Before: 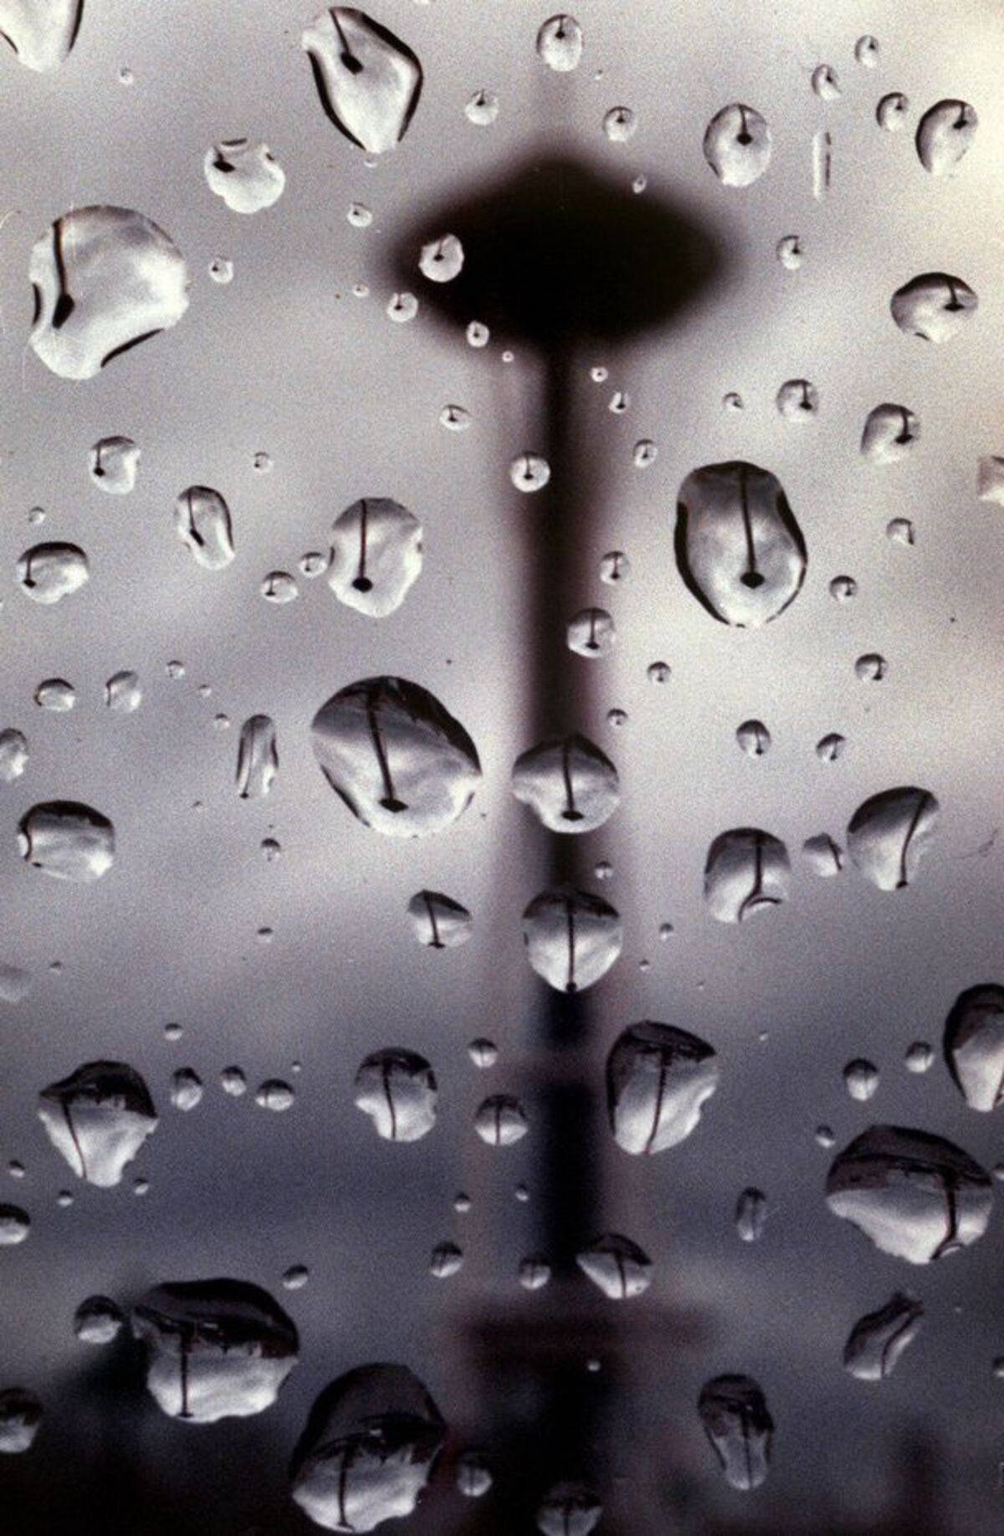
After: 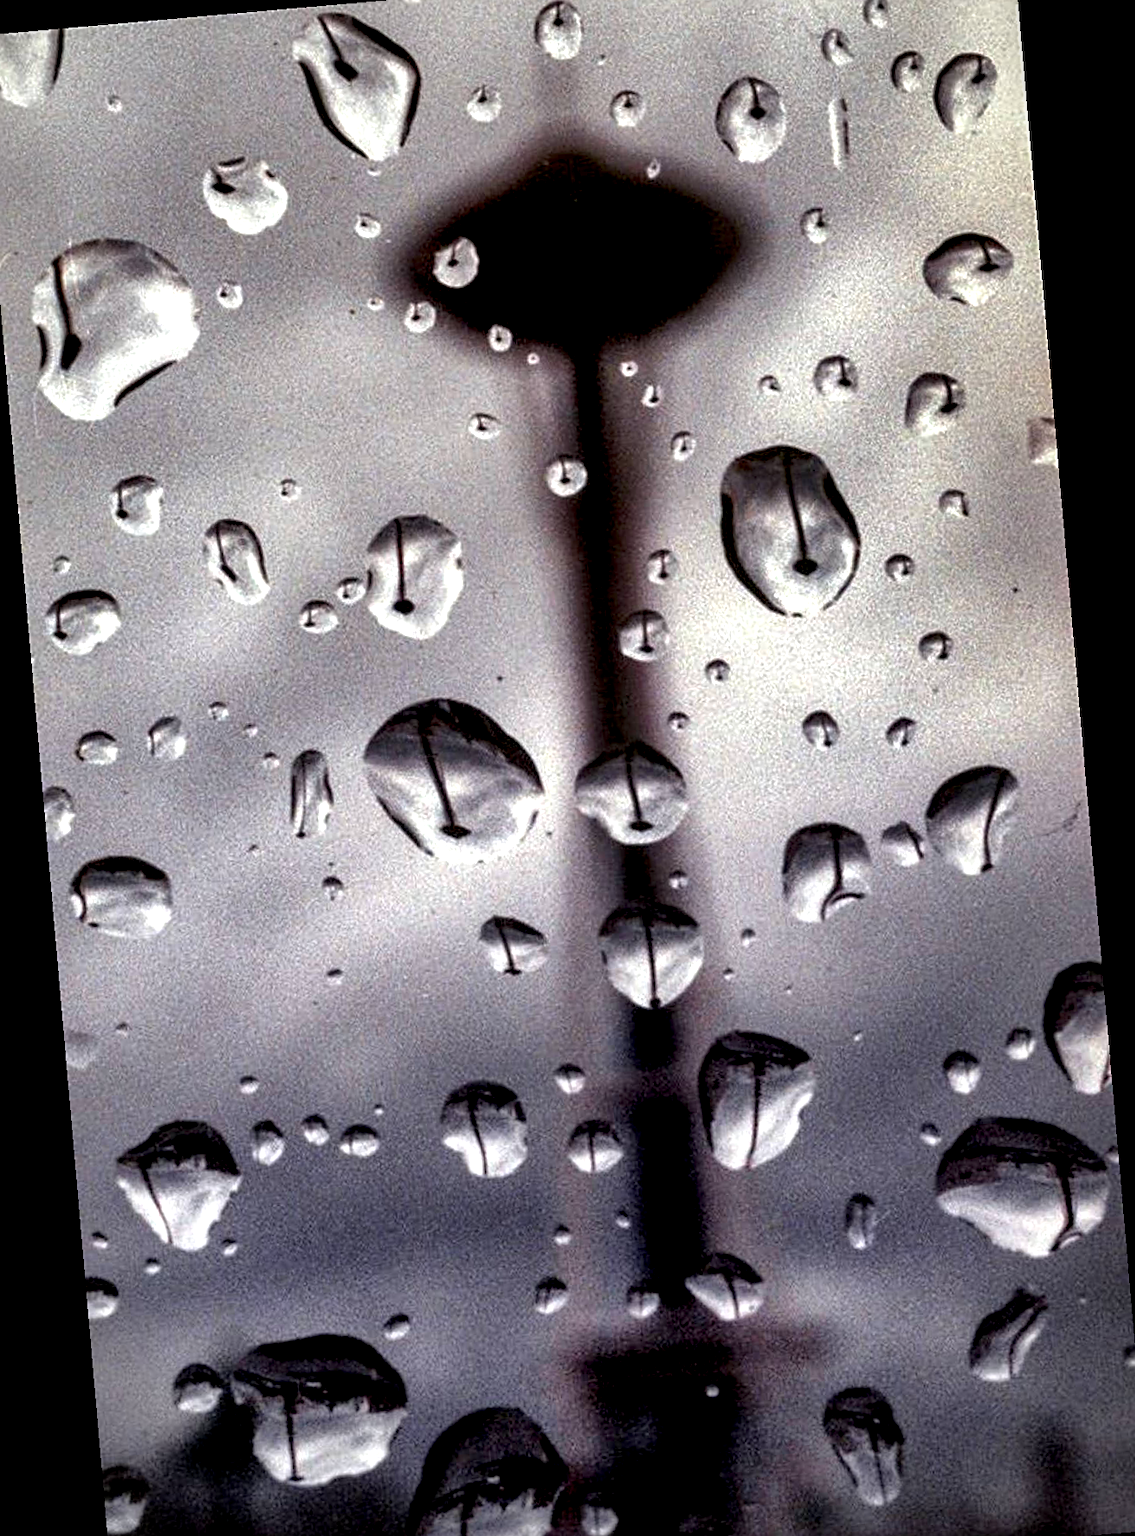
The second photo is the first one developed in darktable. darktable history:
crop: left 1.964%, top 3.251%, right 1.122%, bottom 4.933%
color balance: output saturation 110%
local contrast: highlights 80%, shadows 57%, detail 175%, midtone range 0.602
rotate and perspective: rotation -4.98°, automatic cropping off
sharpen: on, module defaults
vignetting: fall-off radius 60.92%
shadows and highlights: on, module defaults
